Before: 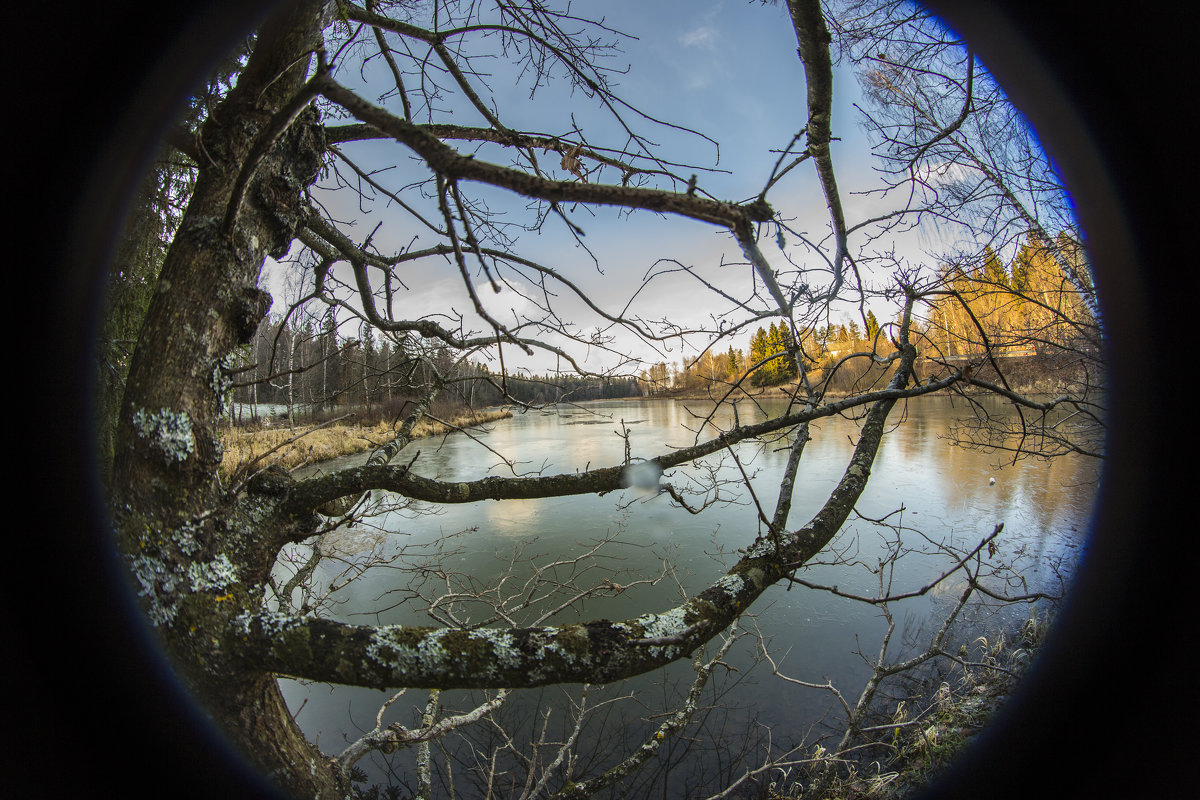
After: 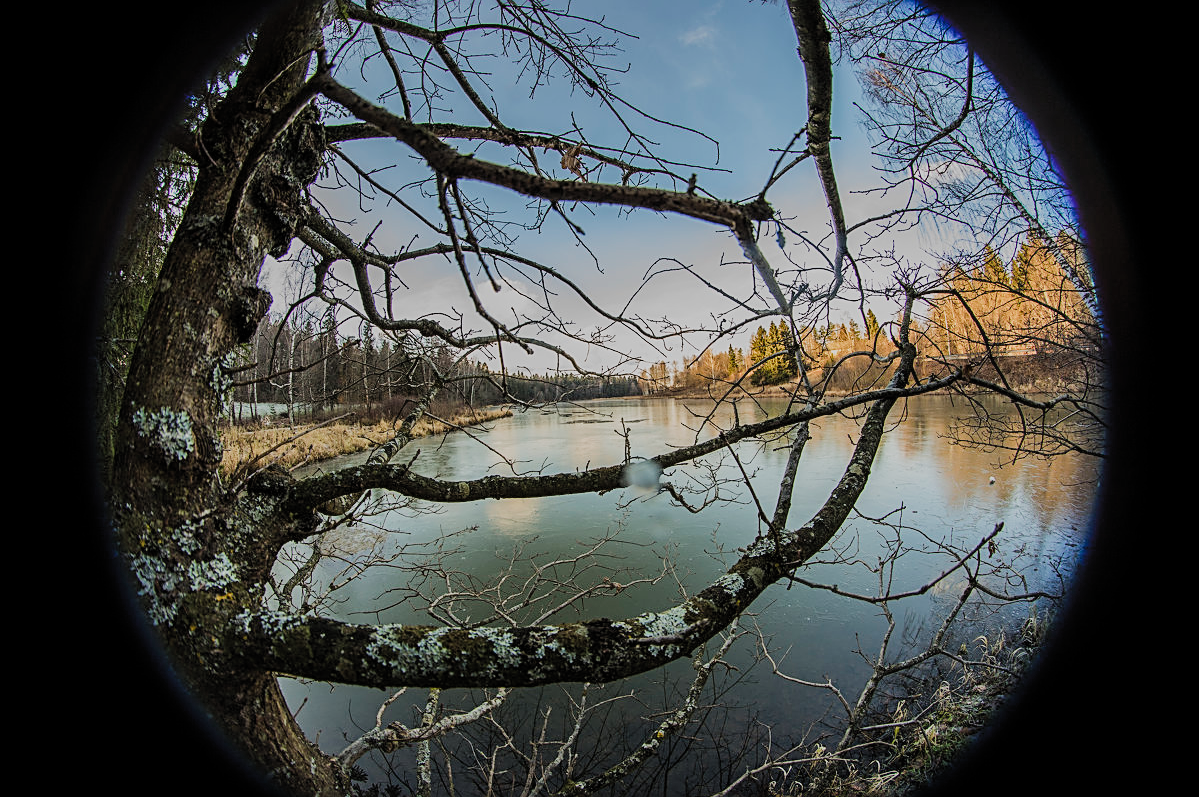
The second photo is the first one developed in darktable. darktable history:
sharpen: amount 0.592
crop: top 0.144%, bottom 0.166%
filmic rgb: black relative exposure -7.65 EV, white relative exposure 4.56 EV, hardness 3.61, color science v5 (2021), contrast in shadows safe, contrast in highlights safe
